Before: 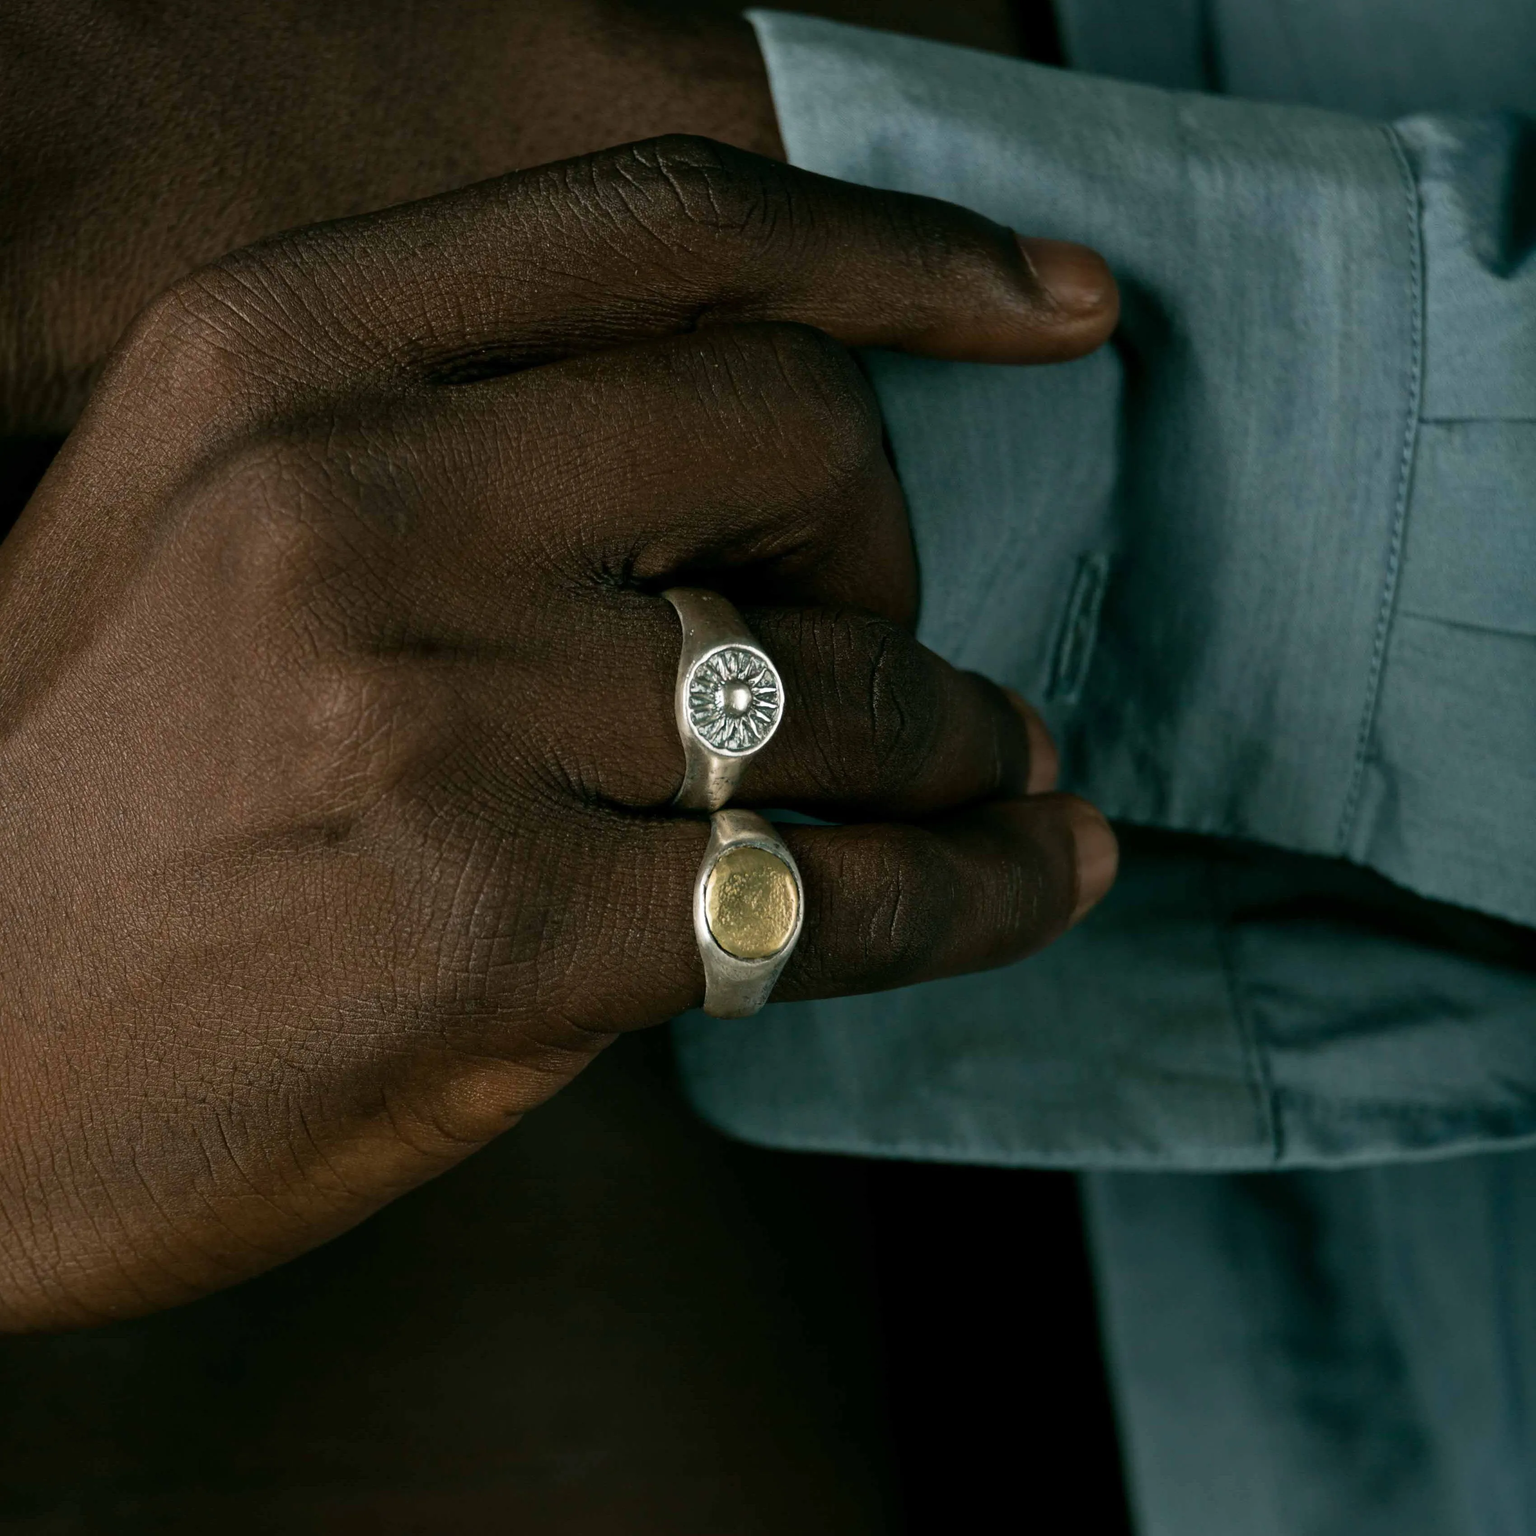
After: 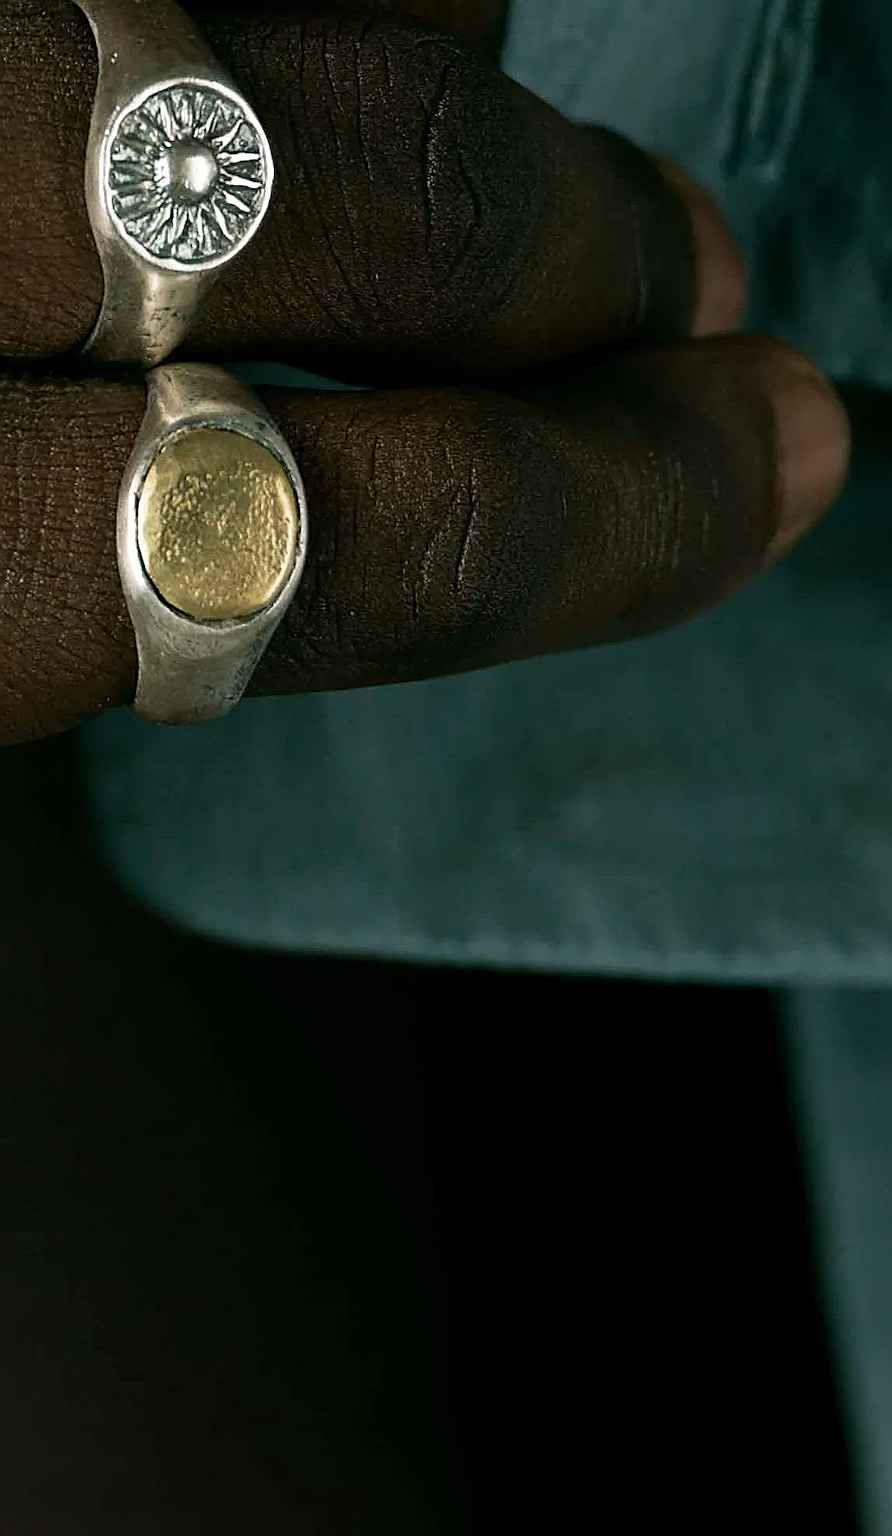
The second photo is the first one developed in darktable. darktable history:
sharpen: amount 0.904
crop: left 40.752%, top 39.019%, right 25.563%, bottom 2.982%
